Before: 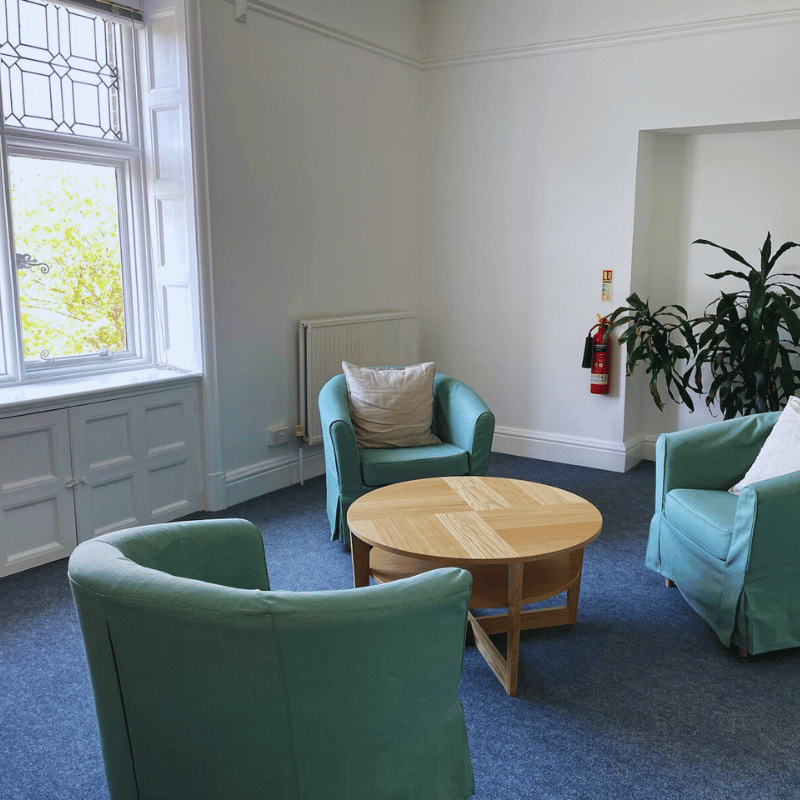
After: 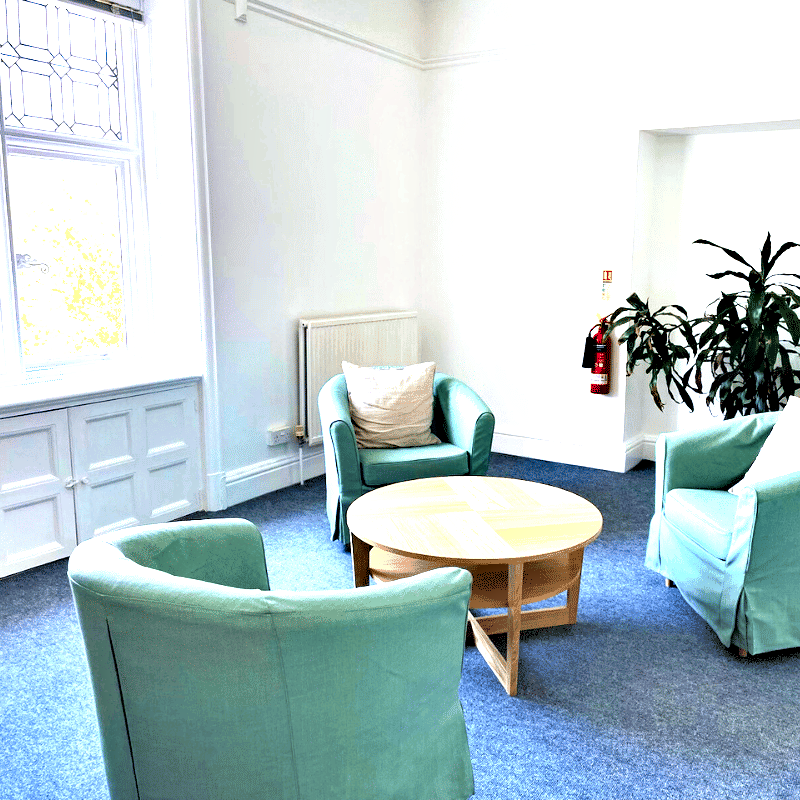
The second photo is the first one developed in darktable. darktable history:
contrast equalizer: octaves 7, y [[0.609, 0.611, 0.615, 0.613, 0.607, 0.603], [0.504, 0.498, 0.496, 0.499, 0.506, 0.516], [0 ×6], [0 ×6], [0 ×6]]
white balance: red 0.98, blue 1.034
exposure: black level correction 0, exposure 1.45 EV, compensate exposure bias true, compensate highlight preservation false
levels: black 3.83%, white 90.64%, levels [0.044, 0.416, 0.908]
